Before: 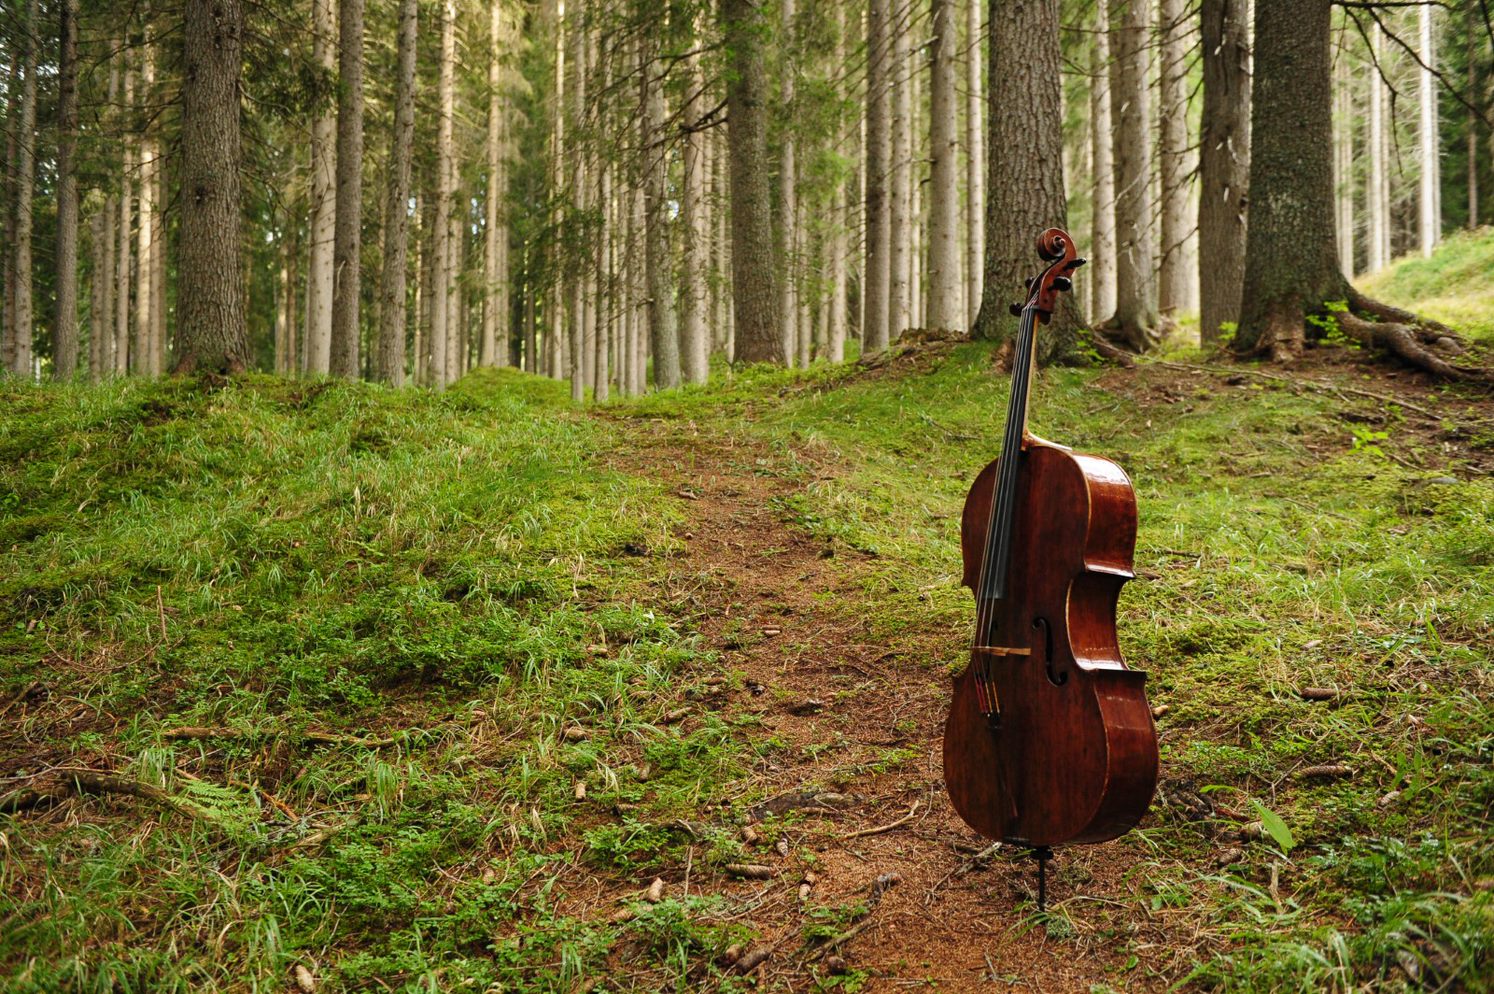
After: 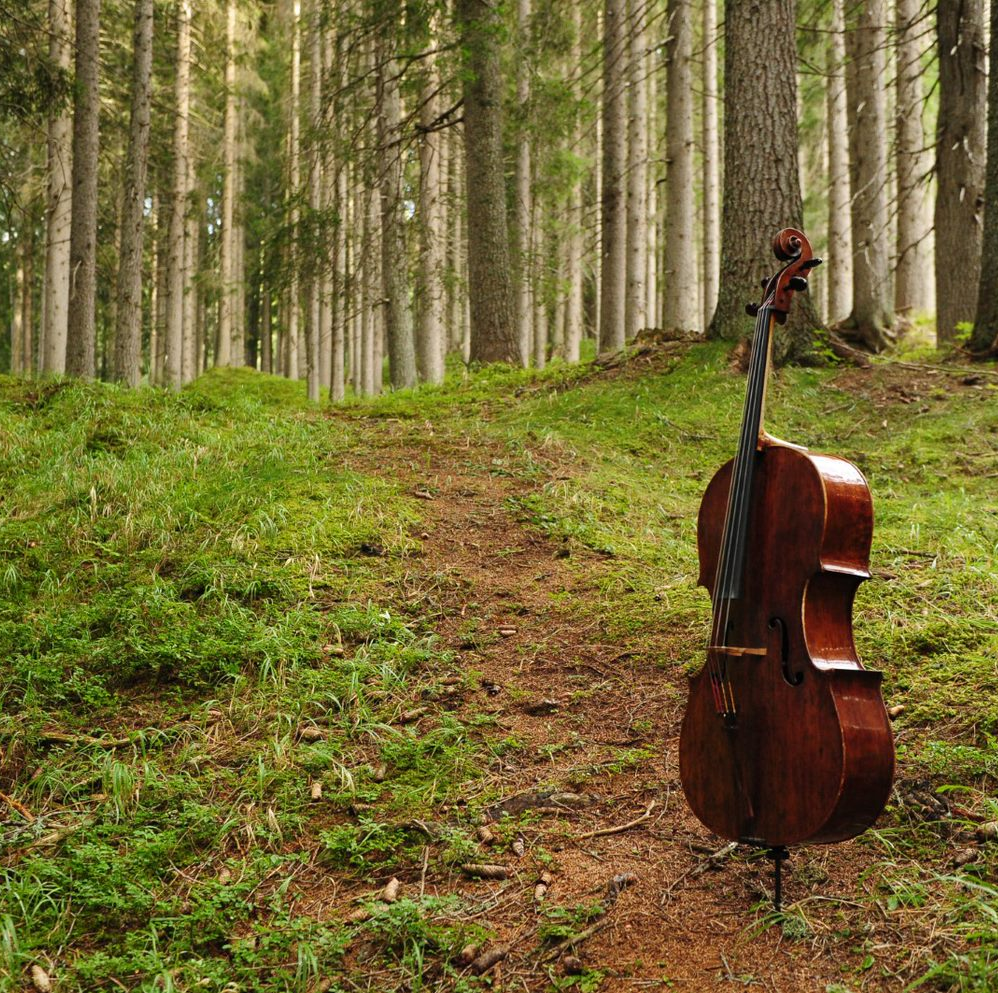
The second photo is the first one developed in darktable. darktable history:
shadows and highlights: shadows 20.55, highlights -20.99, soften with gaussian
crop and rotate: left 17.732%, right 15.423%
